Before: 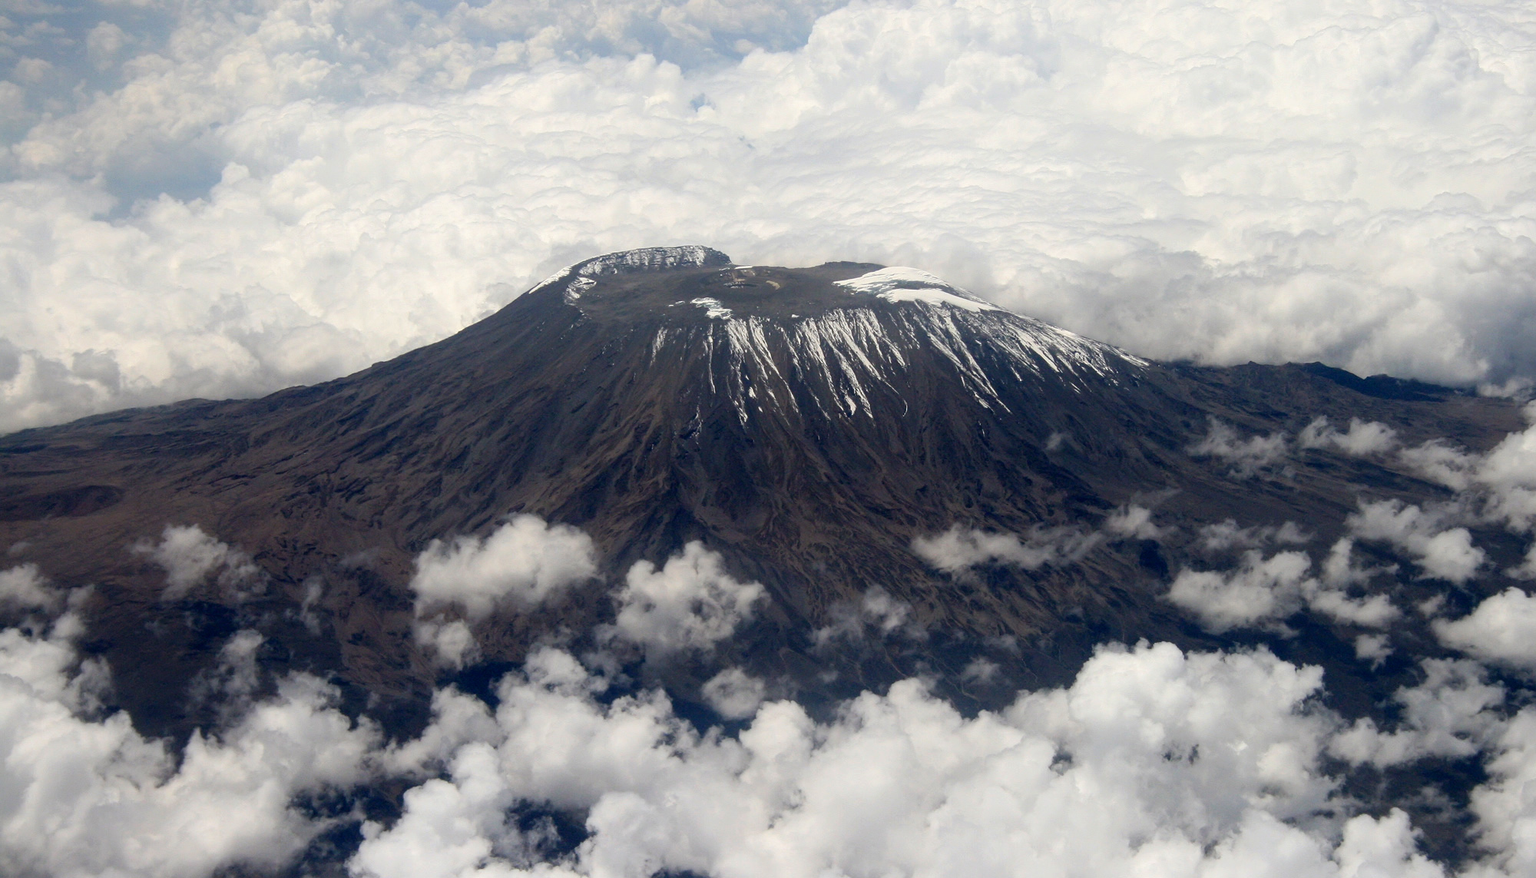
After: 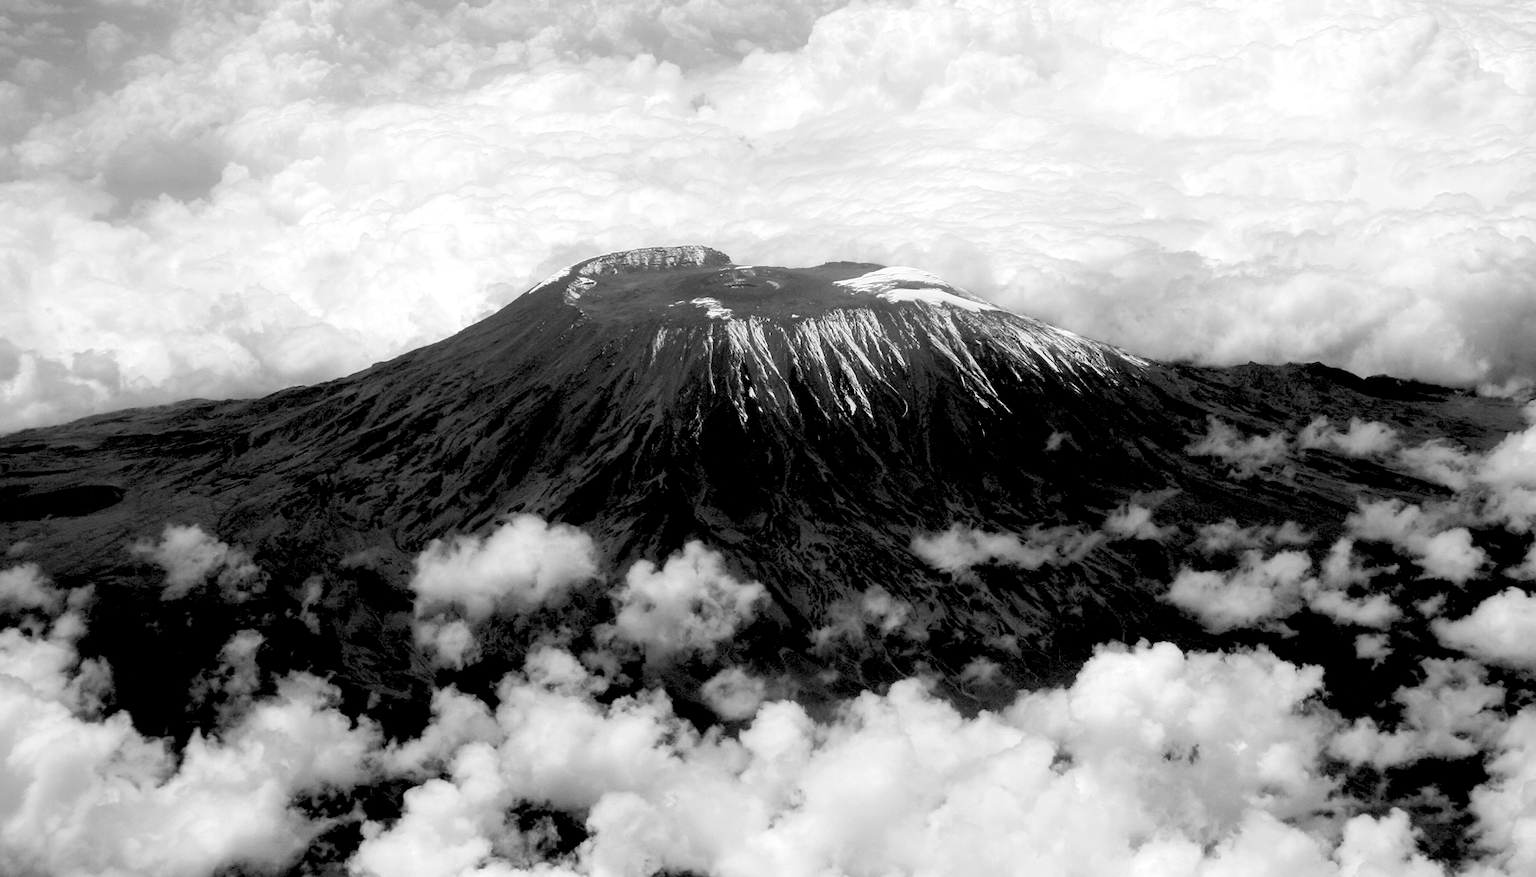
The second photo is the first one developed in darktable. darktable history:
contrast brightness saturation: brightness 0.09, saturation 0.19
monochrome: a 26.22, b 42.67, size 0.8
exposure: black level correction 0, exposure 0.7 EV, compensate exposure bias true, compensate highlight preservation false
rgb levels: levels [[0.034, 0.472, 0.904], [0, 0.5, 1], [0, 0.5, 1]]
